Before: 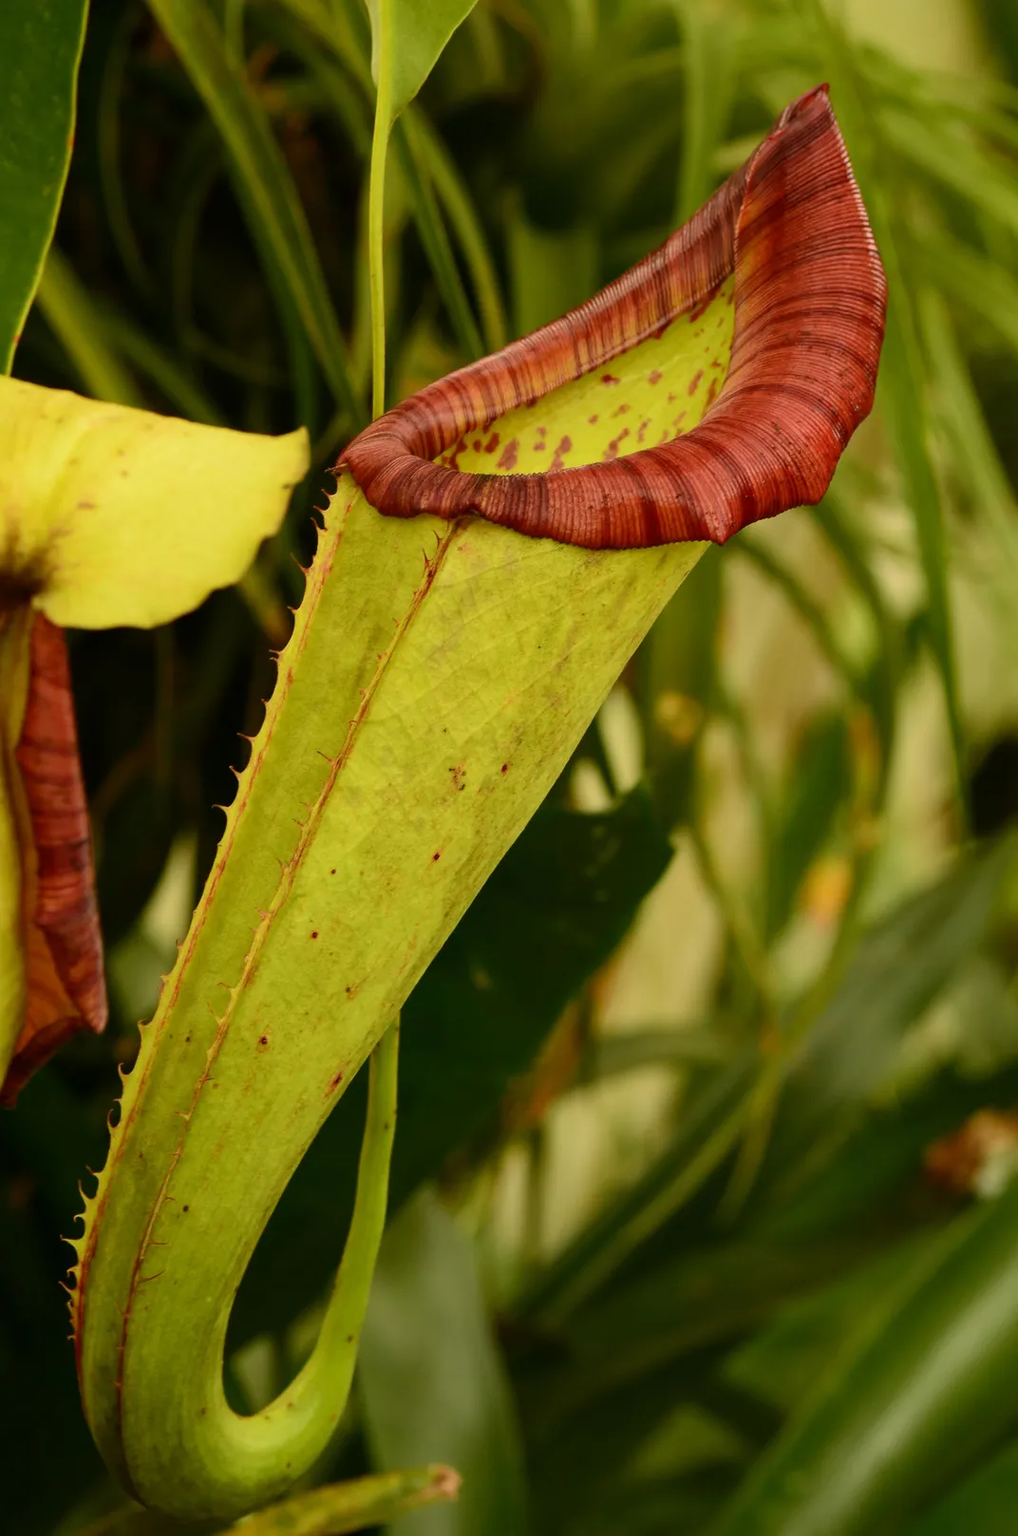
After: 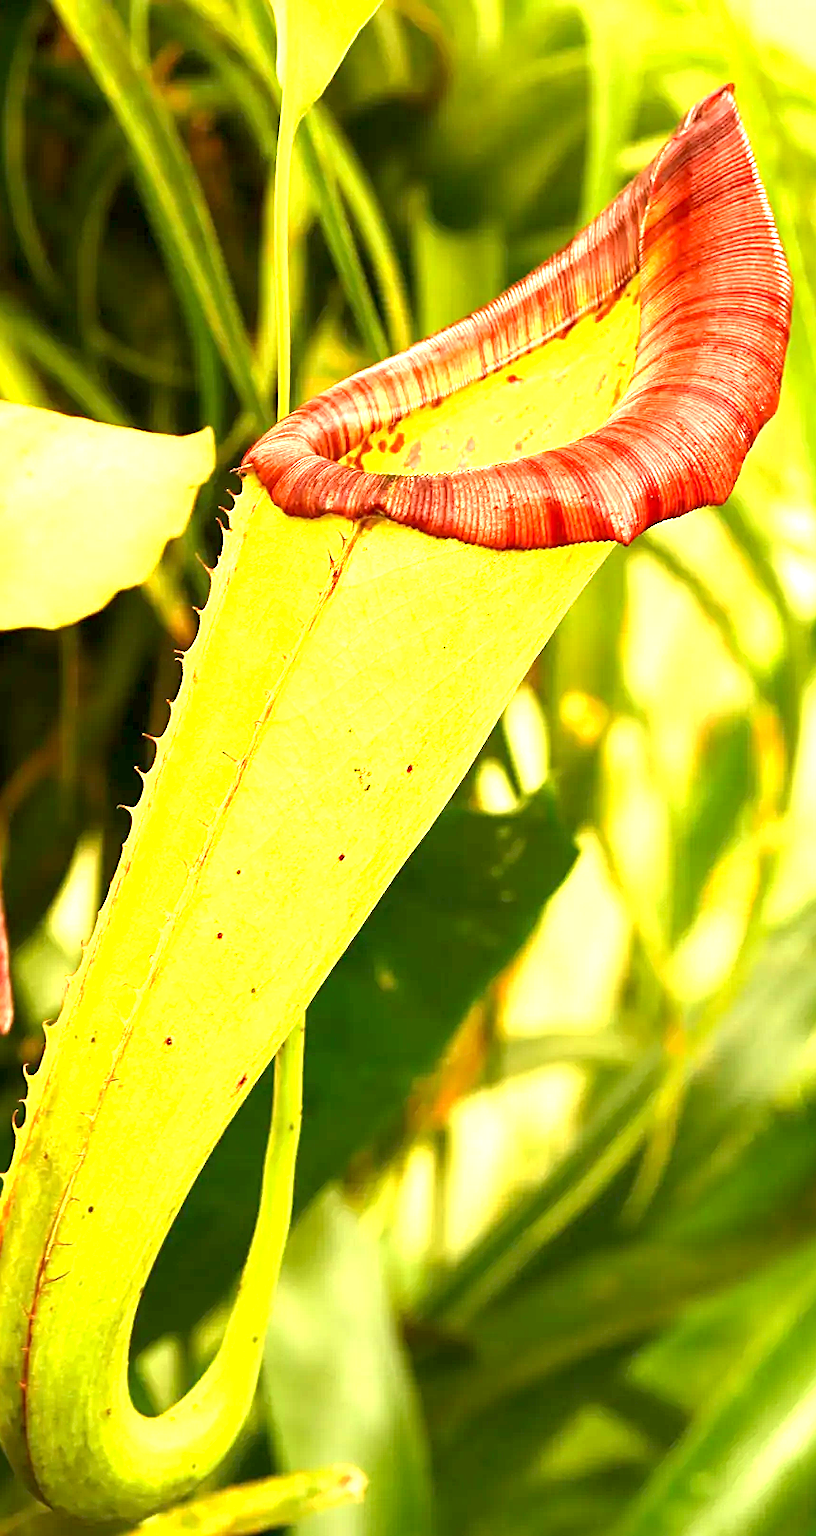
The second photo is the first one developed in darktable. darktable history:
sharpen: on, module defaults
crop and rotate: left 9.496%, right 10.254%
exposure: black level correction 0.001, exposure 2.529 EV, compensate highlight preservation false
